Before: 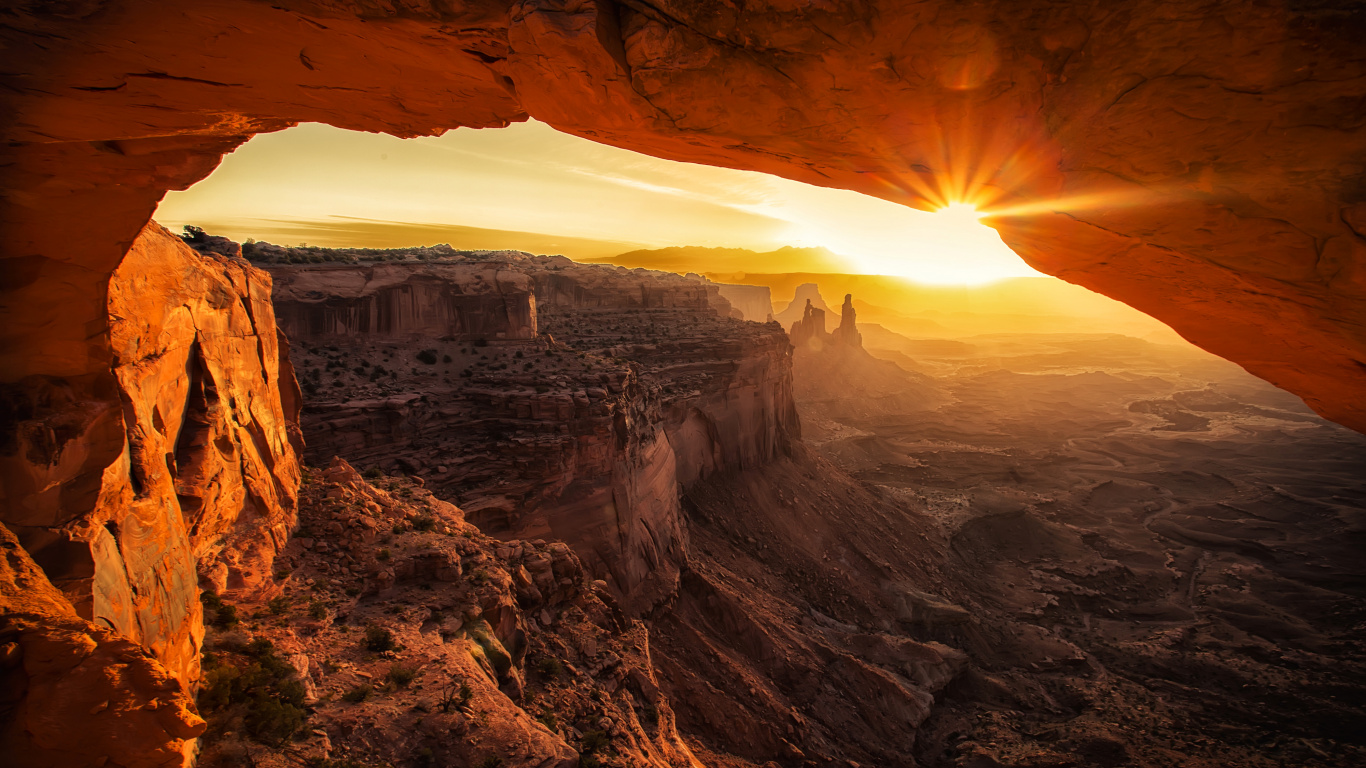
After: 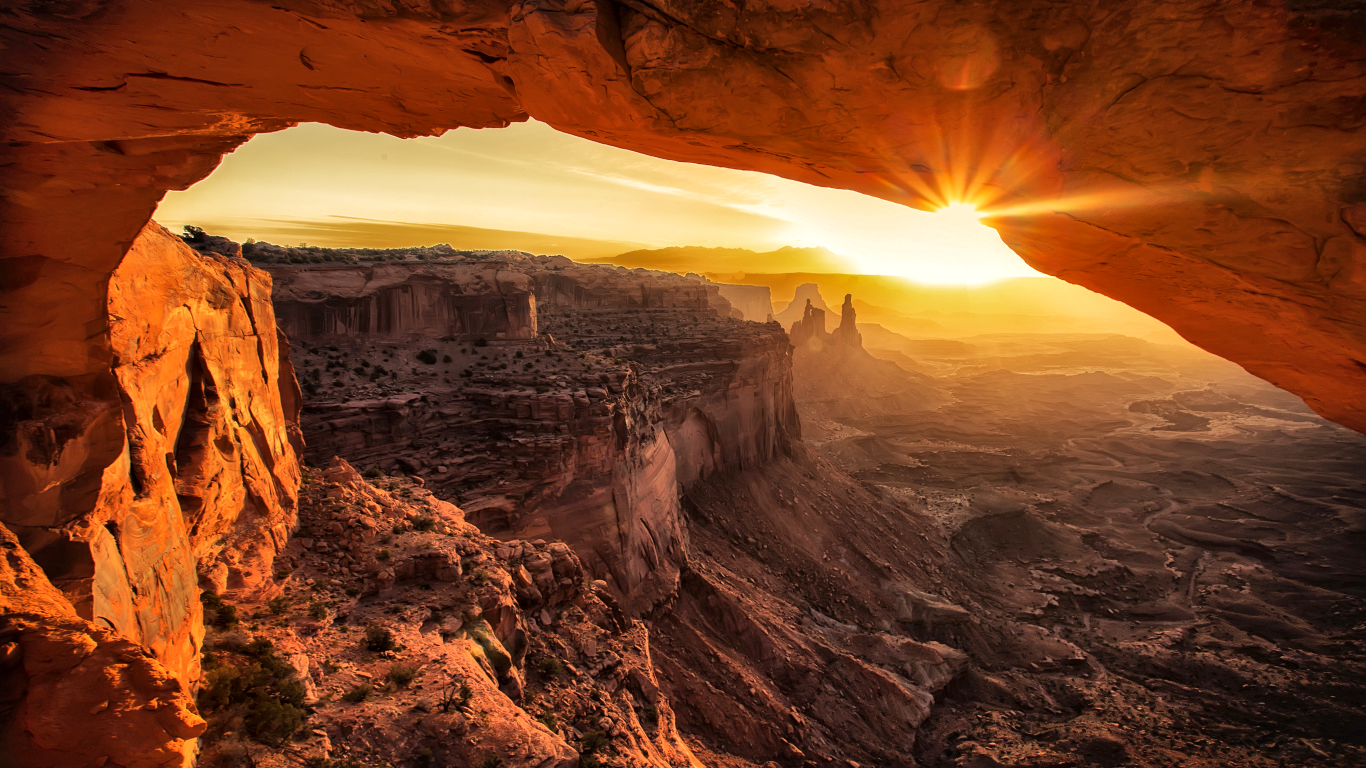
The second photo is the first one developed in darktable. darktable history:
shadows and highlights: low approximation 0.01, soften with gaussian
local contrast: mode bilateral grid, contrast 21, coarseness 50, detail 119%, midtone range 0.2
